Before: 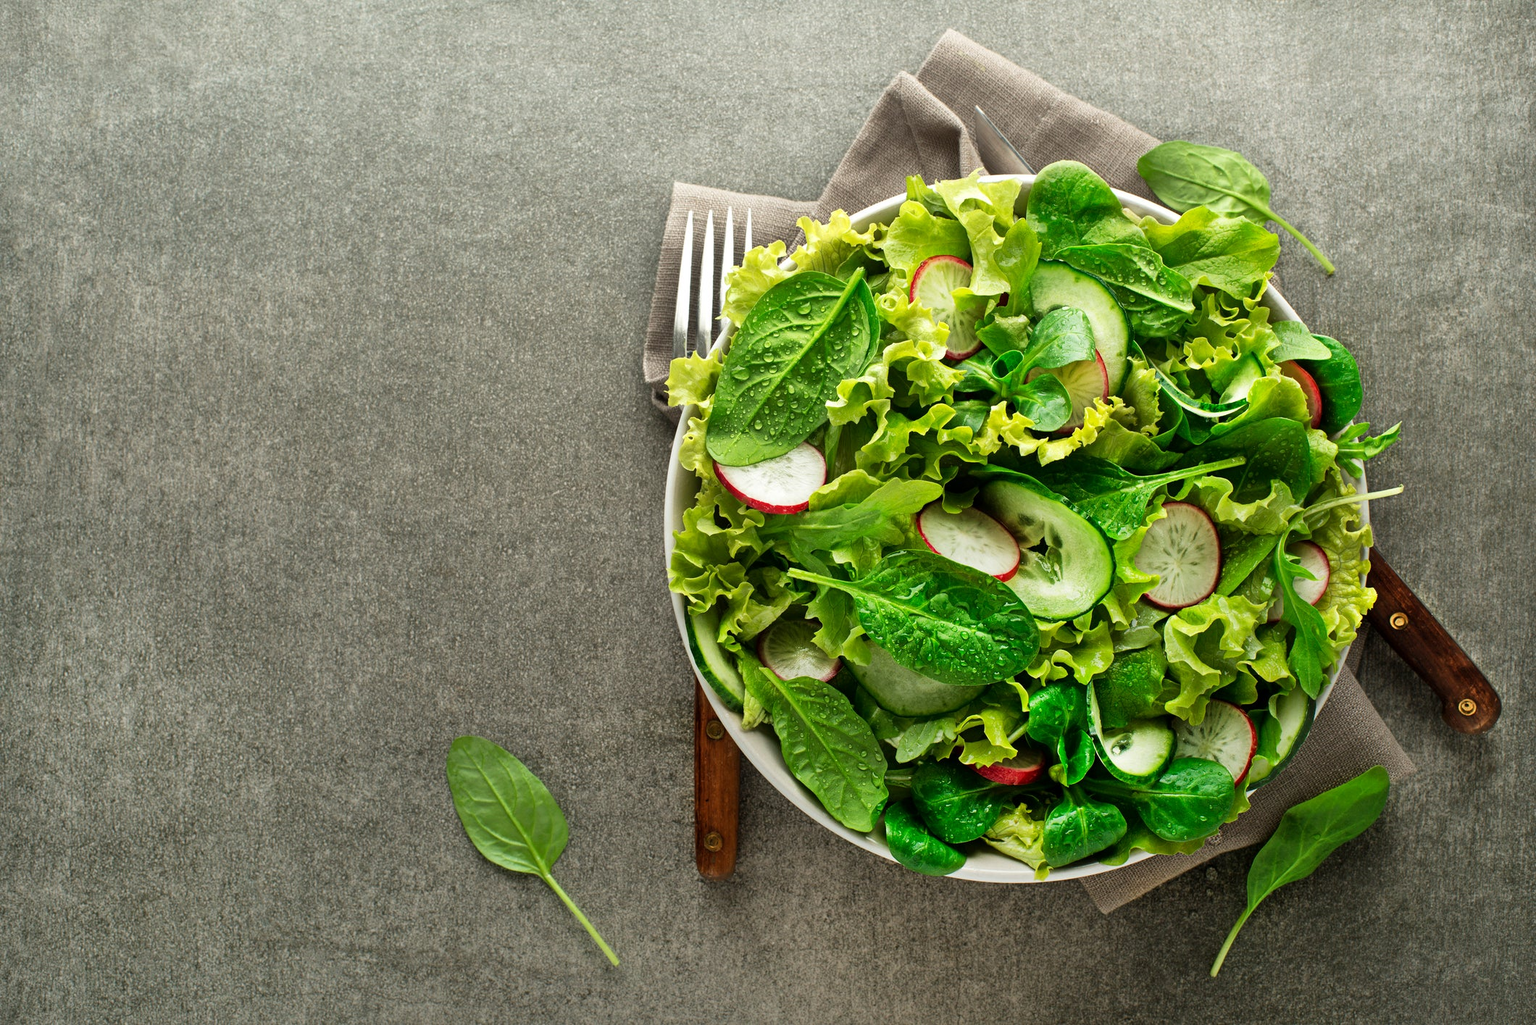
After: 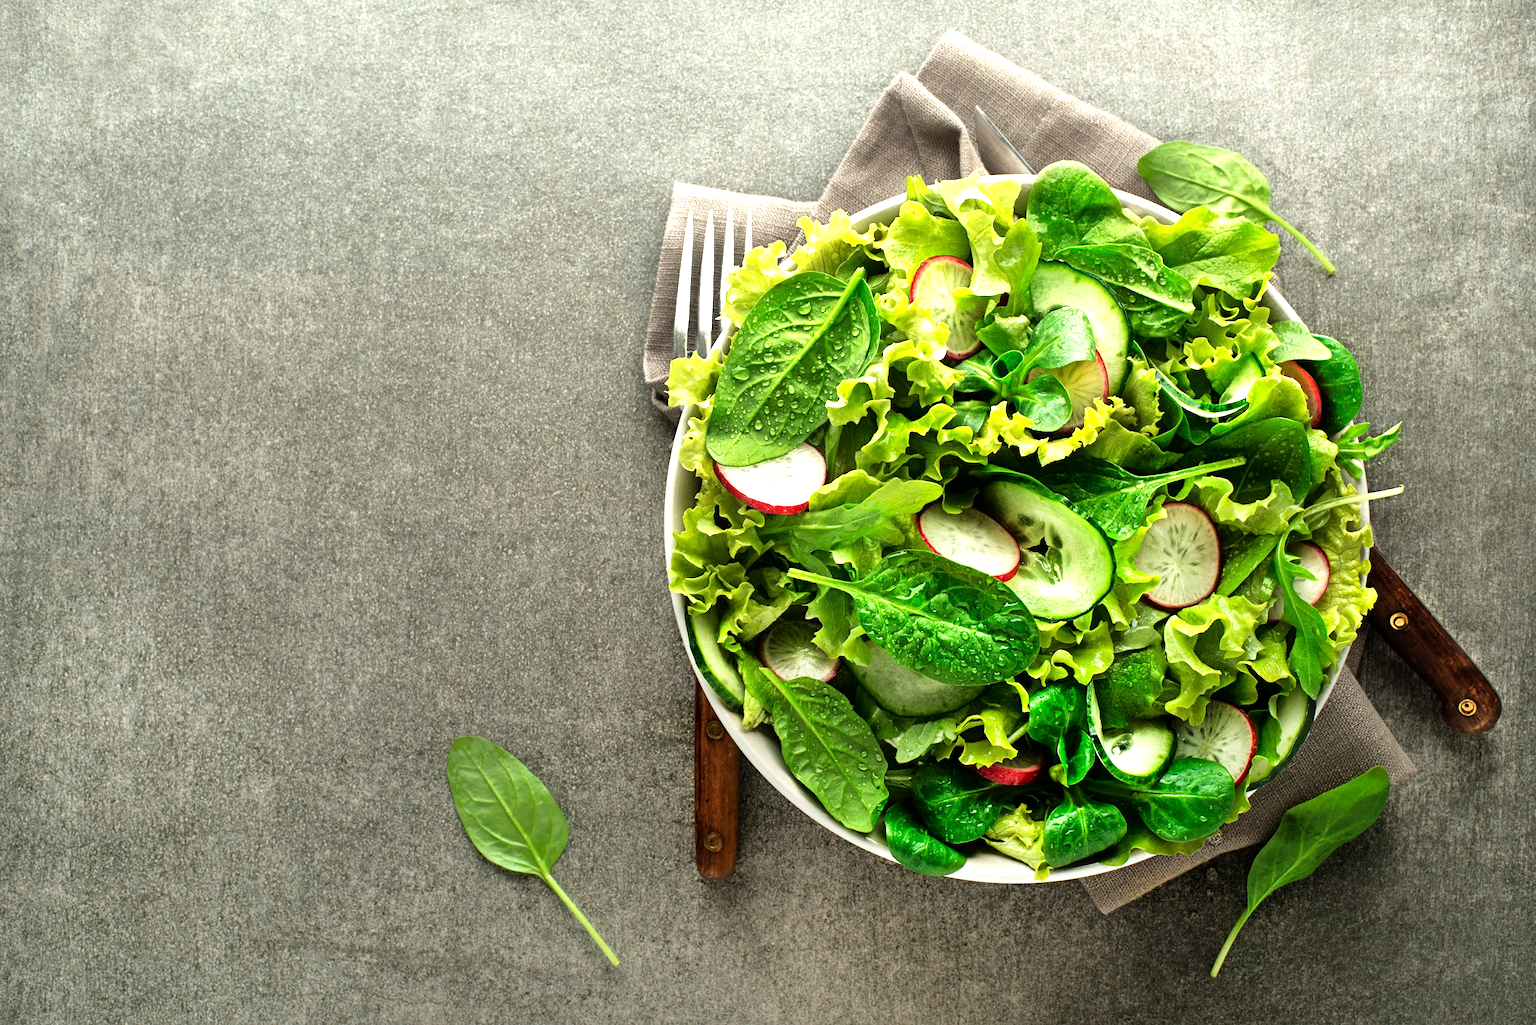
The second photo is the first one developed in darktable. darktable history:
tone equalizer: -8 EV -0.715 EV, -7 EV -0.702 EV, -6 EV -0.574 EV, -5 EV -0.382 EV, -3 EV 0.373 EV, -2 EV 0.6 EV, -1 EV 0.696 EV, +0 EV 0.778 EV, mask exposure compensation -0.498 EV
